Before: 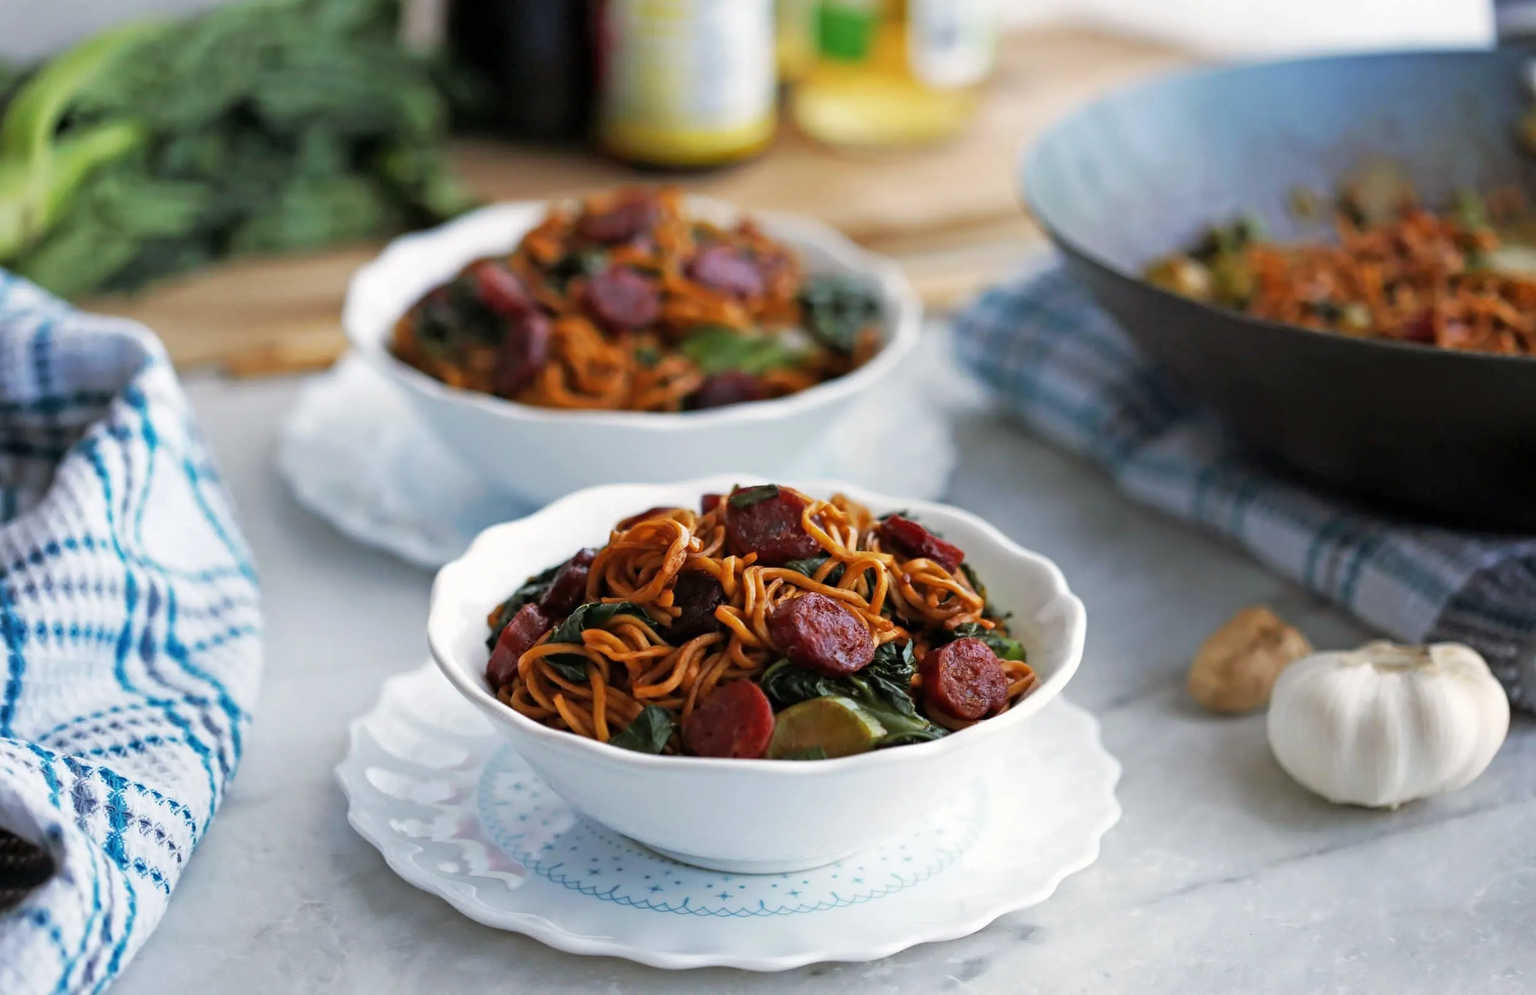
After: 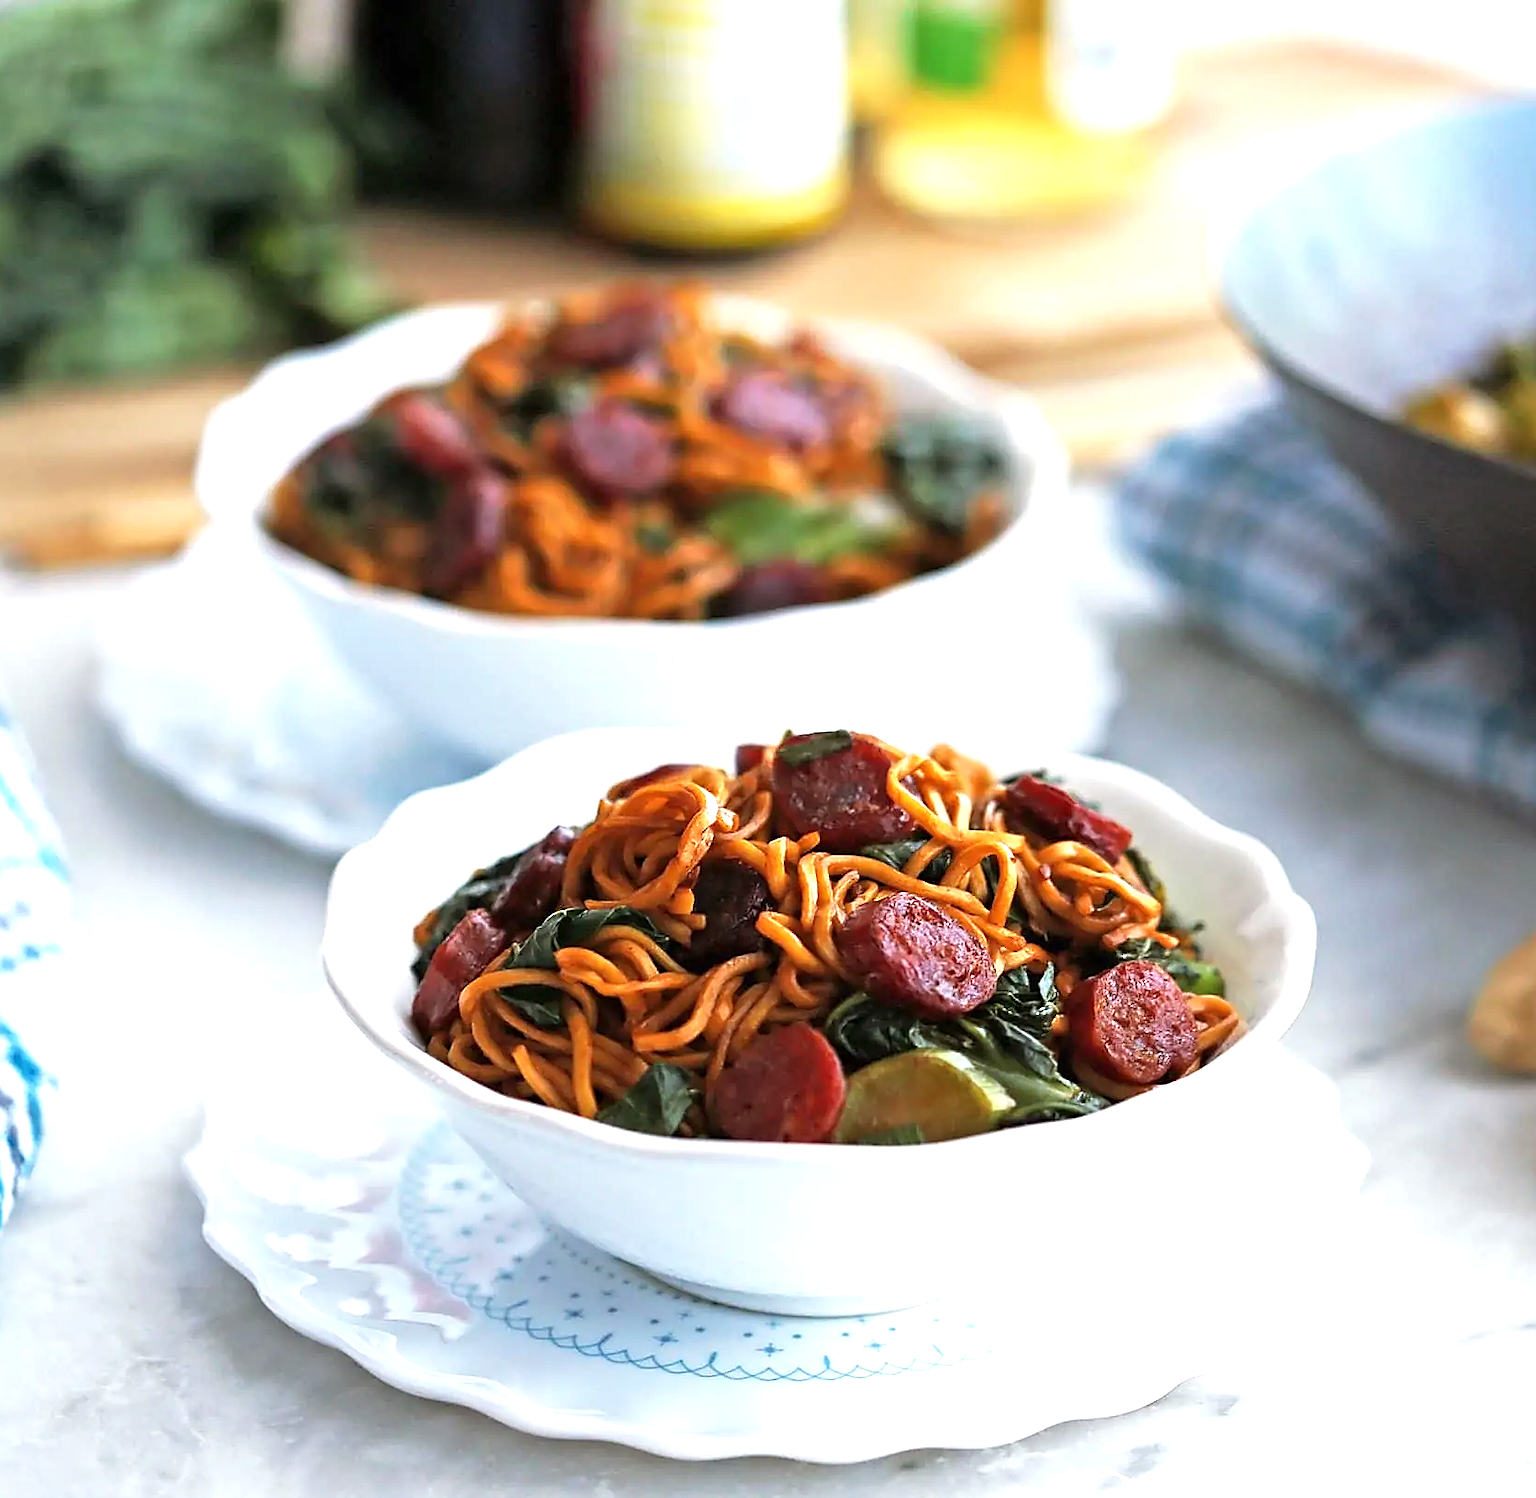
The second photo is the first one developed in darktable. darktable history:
crop and rotate: left 13.896%, right 19.727%
sharpen: radius 1.368, amount 1.254, threshold 0.778
exposure: exposure 0.926 EV, compensate highlight preservation false
